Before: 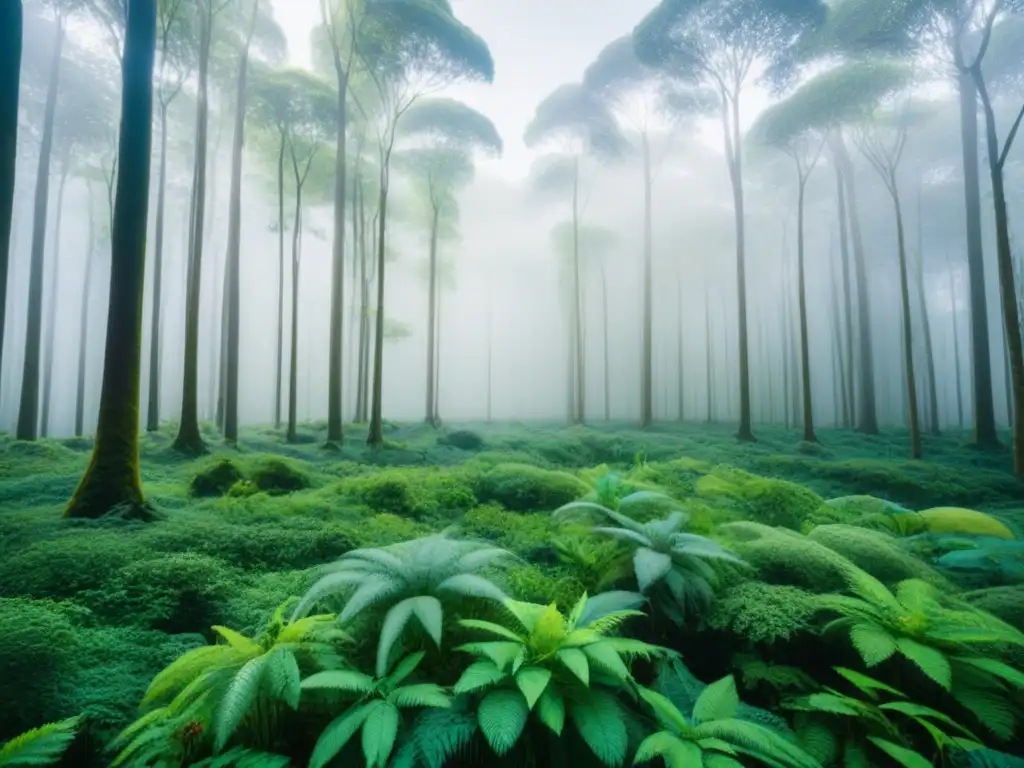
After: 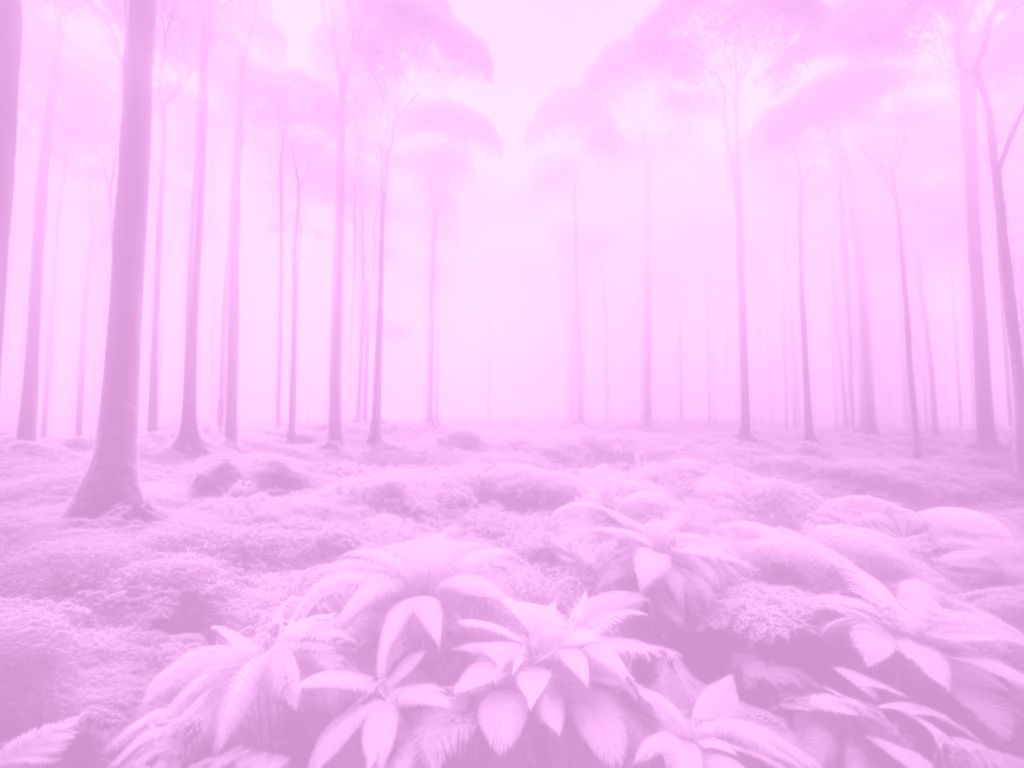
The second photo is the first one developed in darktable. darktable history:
colorize: hue 331.2°, saturation 75%, source mix 30.28%, lightness 70.52%, version 1
local contrast: on, module defaults
